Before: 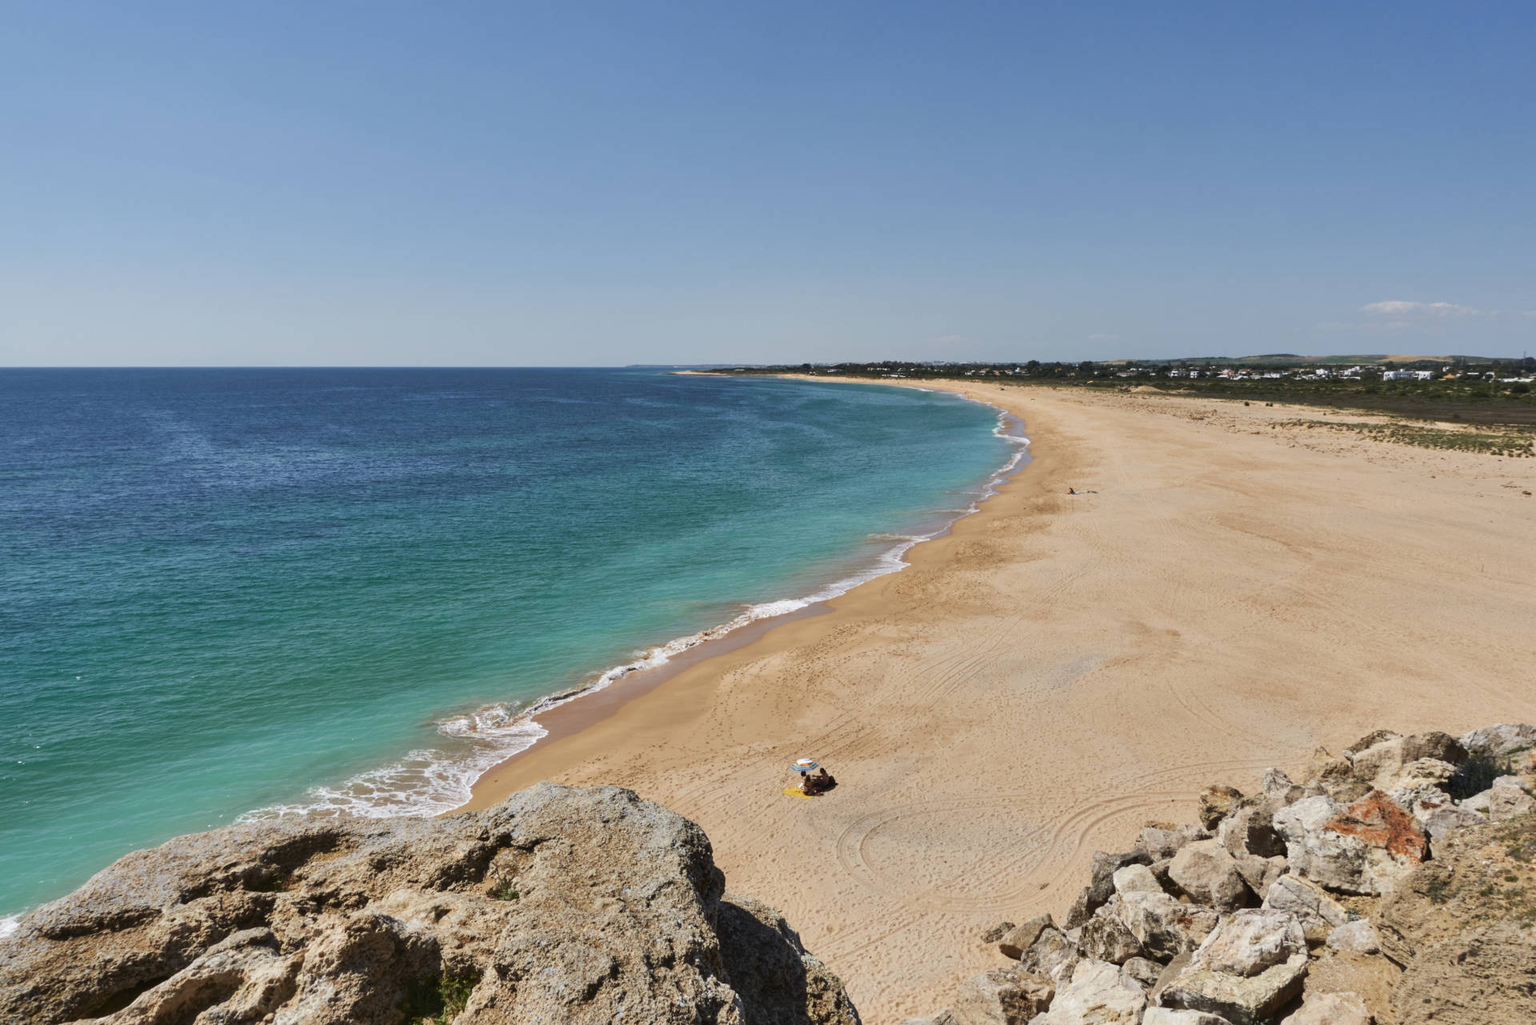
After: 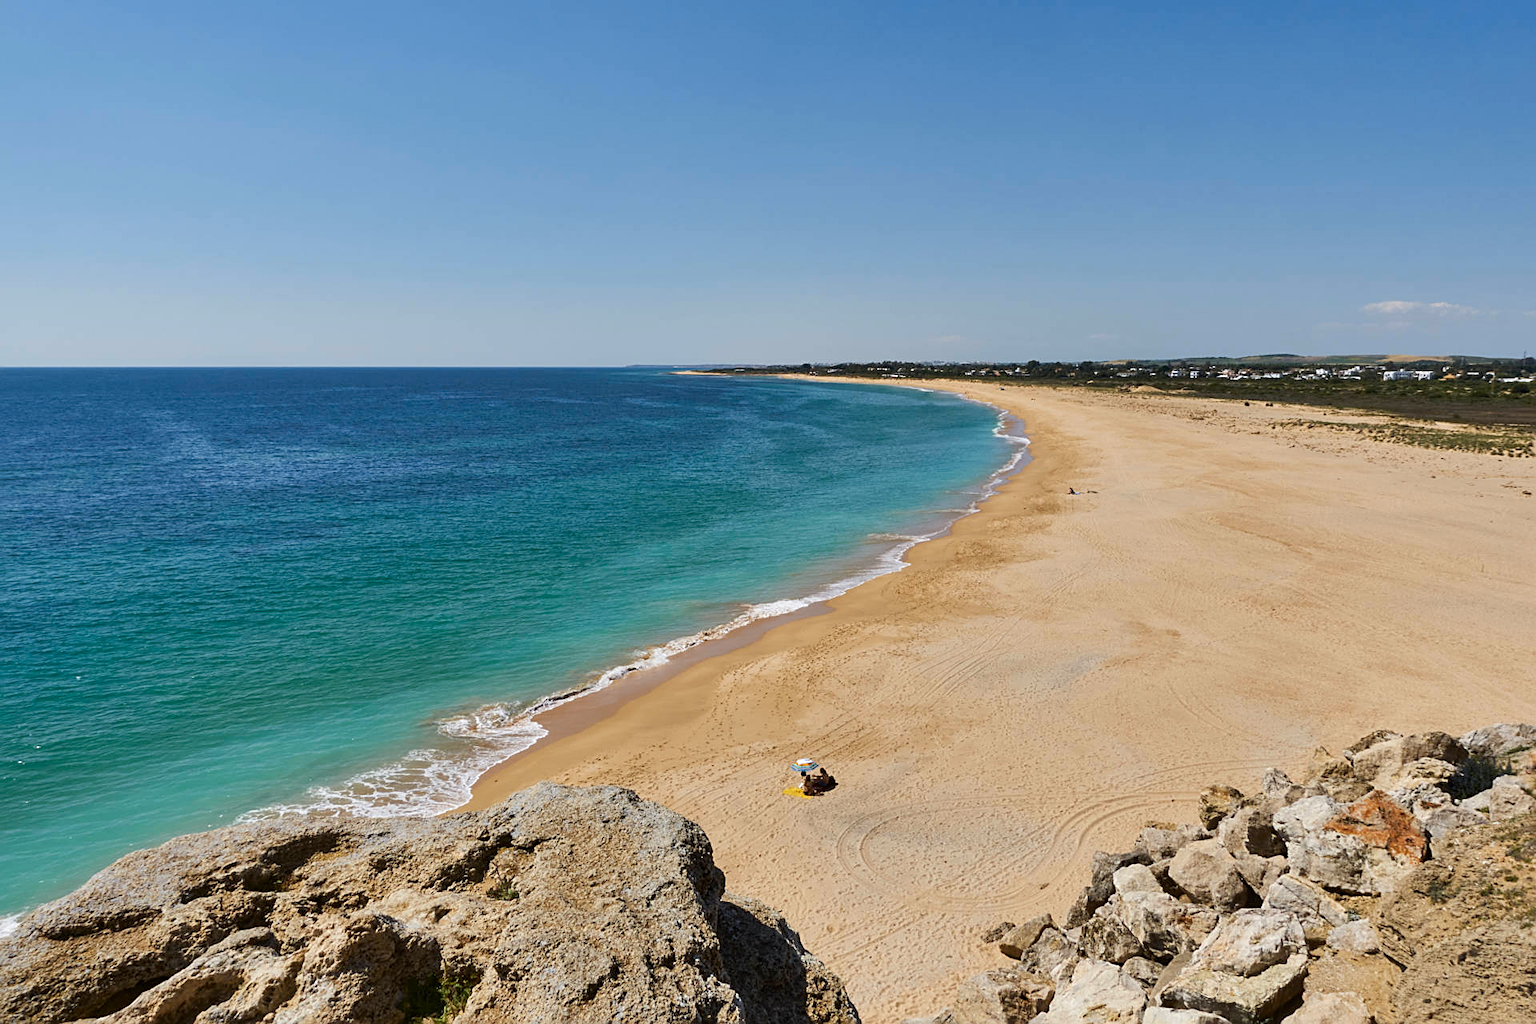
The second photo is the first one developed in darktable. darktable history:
color contrast: green-magenta contrast 0.8, blue-yellow contrast 1.1, unbound 0
sharpen: on, module defaults
